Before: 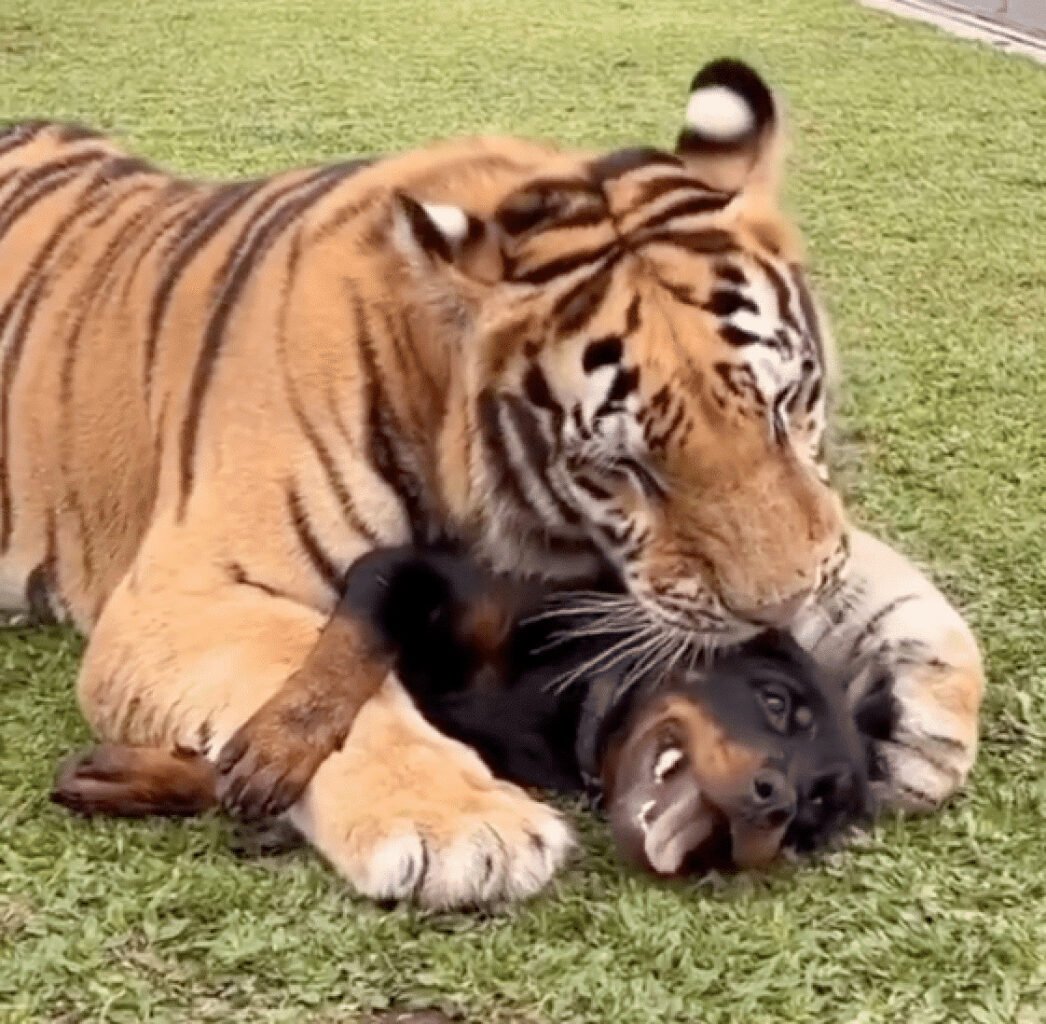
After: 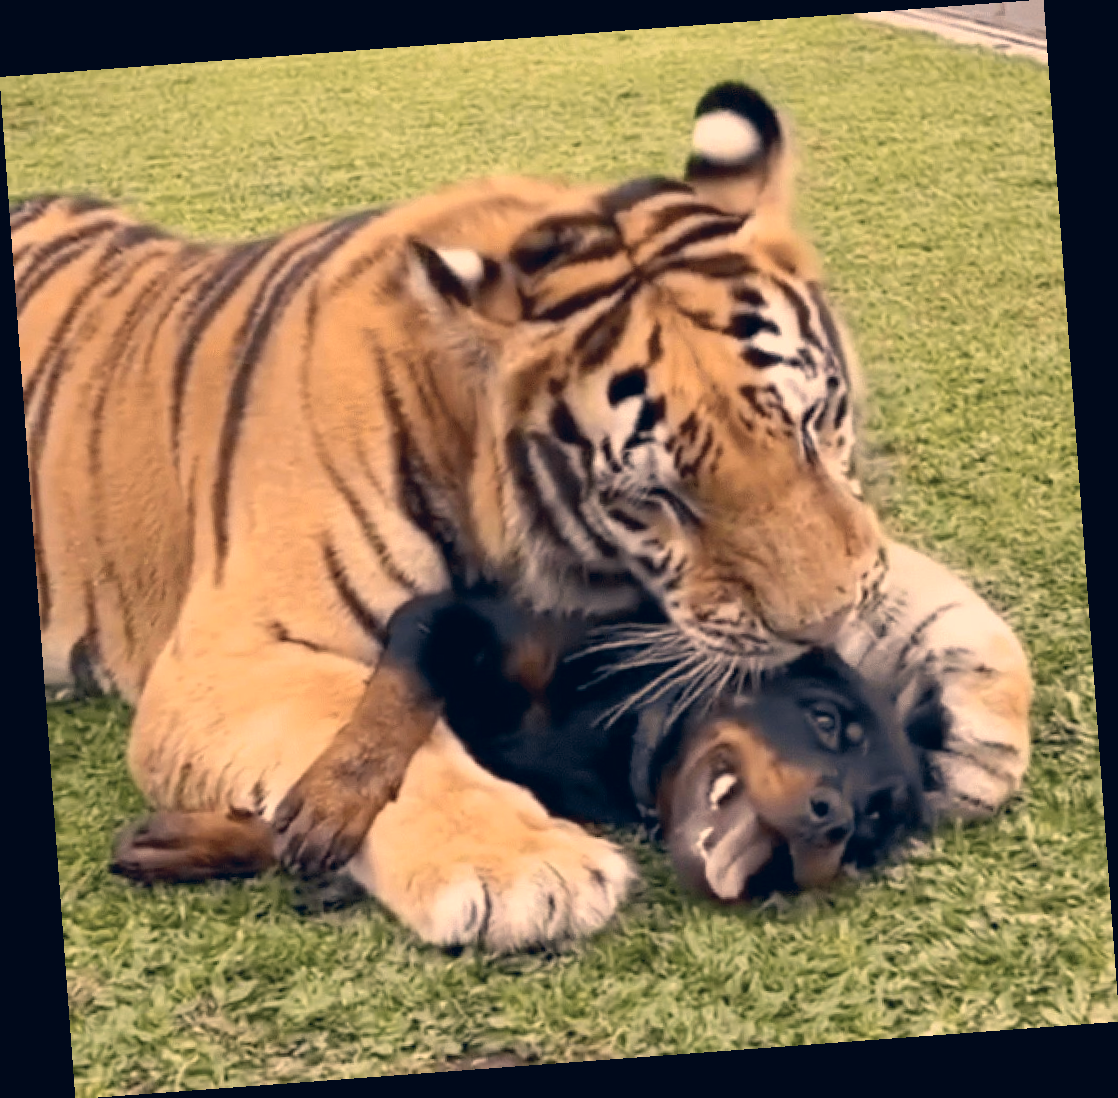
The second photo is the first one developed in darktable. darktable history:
color correction: highlights a* 10.32, highlights b* 14.66, shadows a* -9.59, shadows b* -15.02
rotate and perspective: rotation -4.25°, automatic cropping off
